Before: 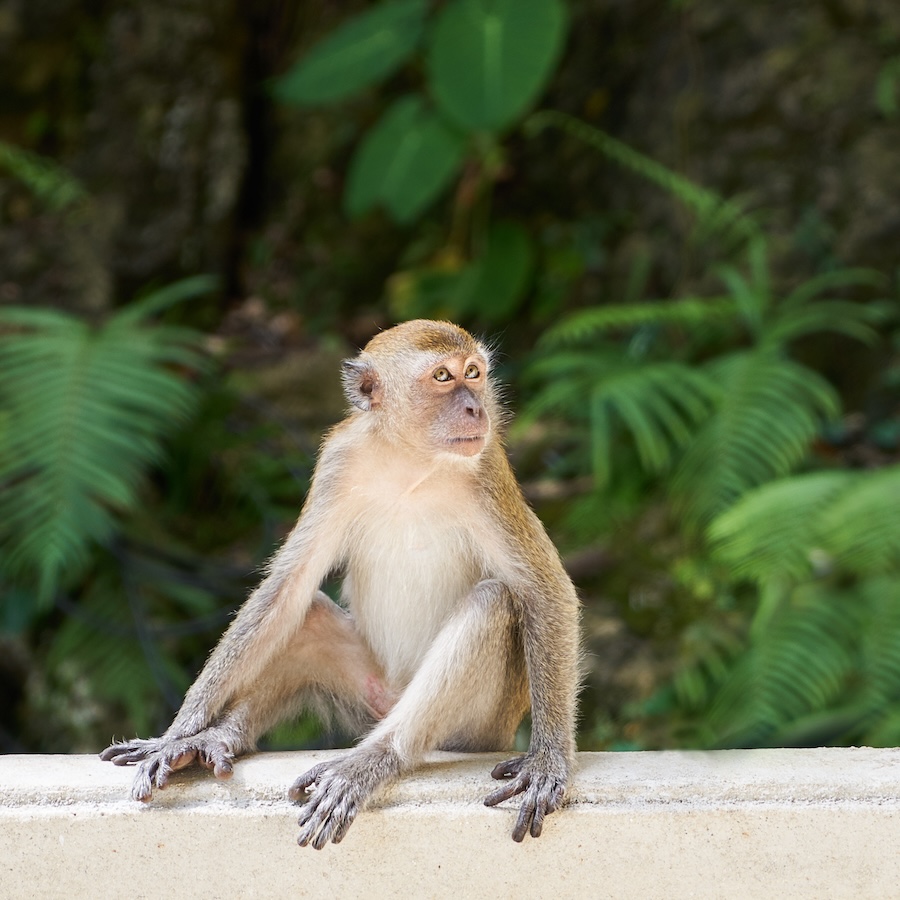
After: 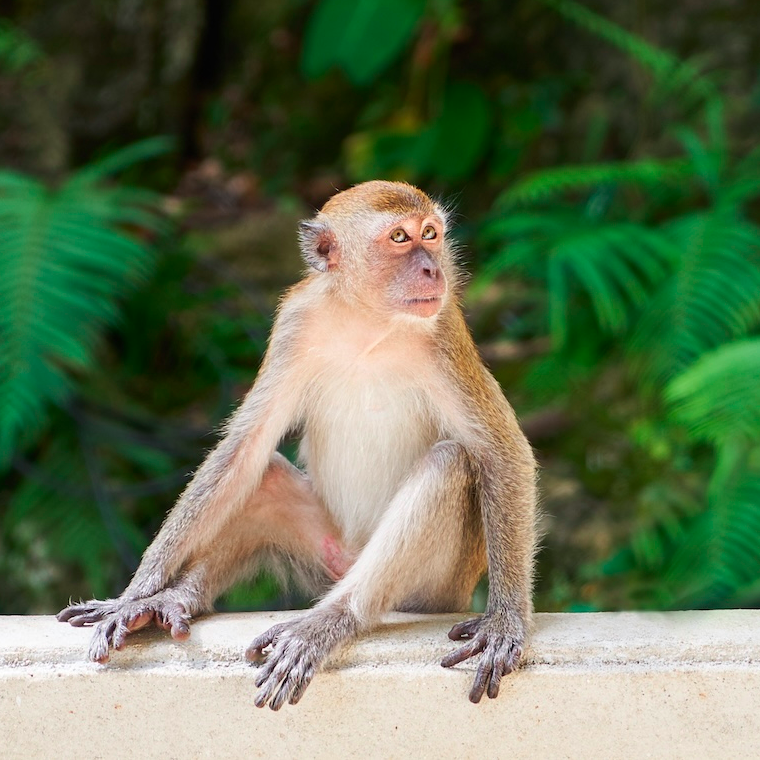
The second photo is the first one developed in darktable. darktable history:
color contrast: green-magenta contrast 1.73, blue-yellow contrast 1.15
crop and rotate: left 4.842%, top 15.51%, right 10.668%
